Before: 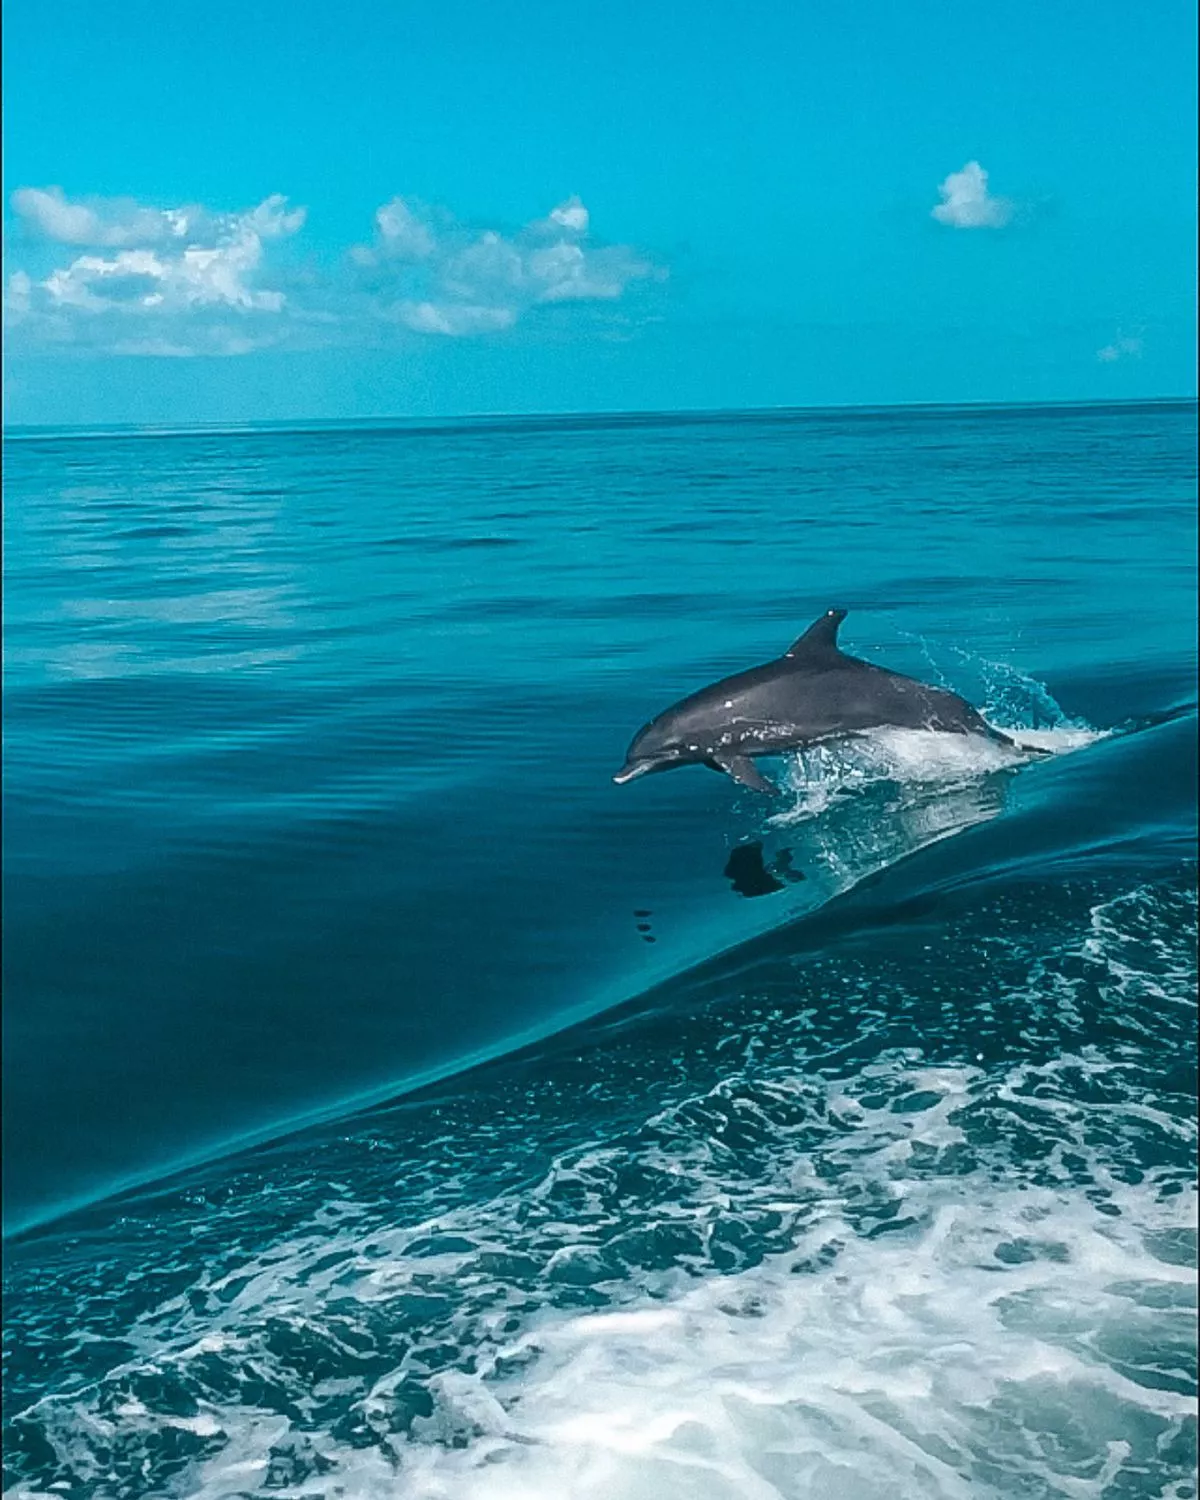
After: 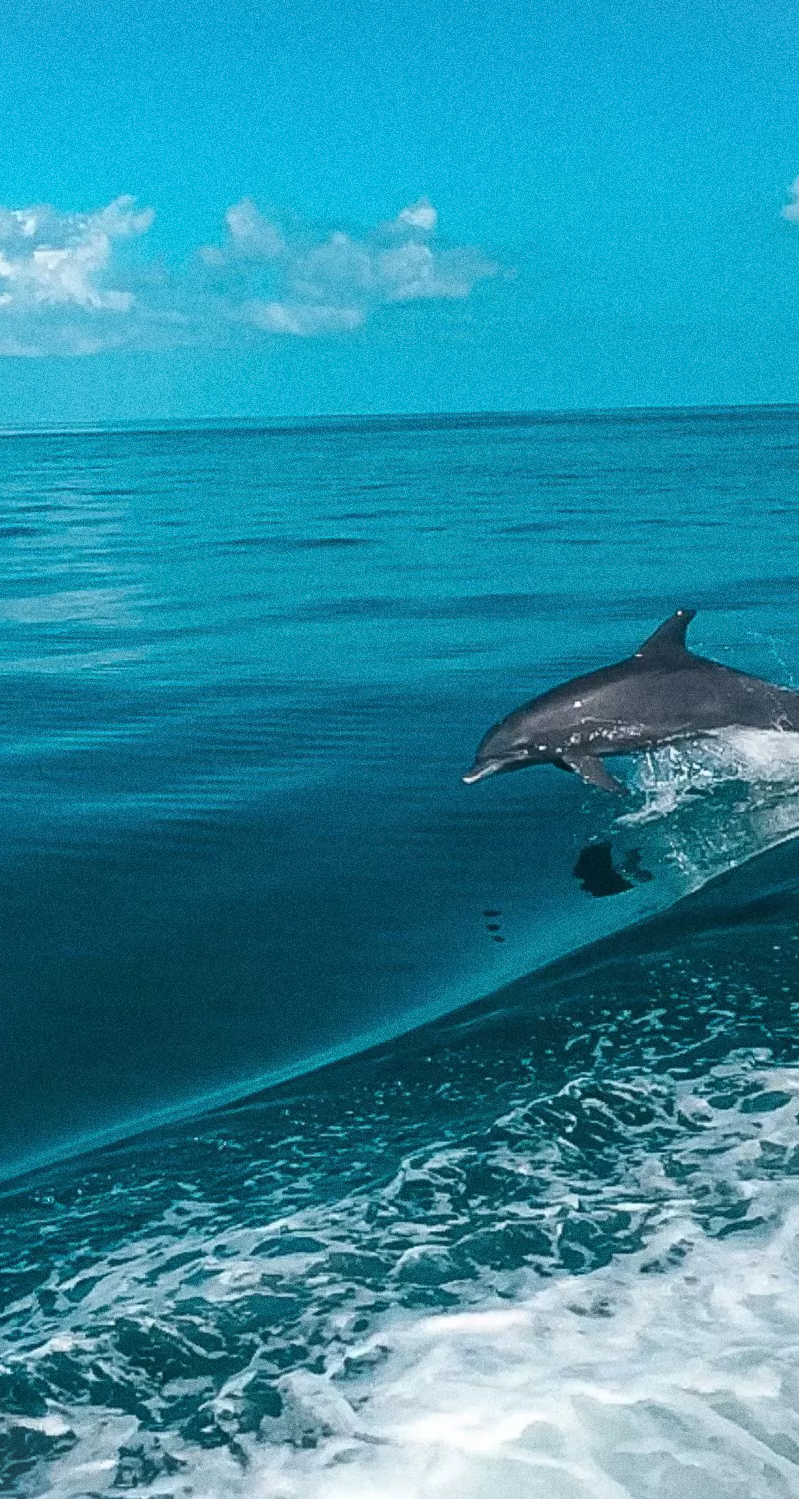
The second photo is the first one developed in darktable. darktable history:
crop and rotate: left 12.648%, right 20.685%
grain: coarseness 0.09 ISO, strength 40%
vignetting: fall-off start 100%, brightness 0.05, saturation 0
